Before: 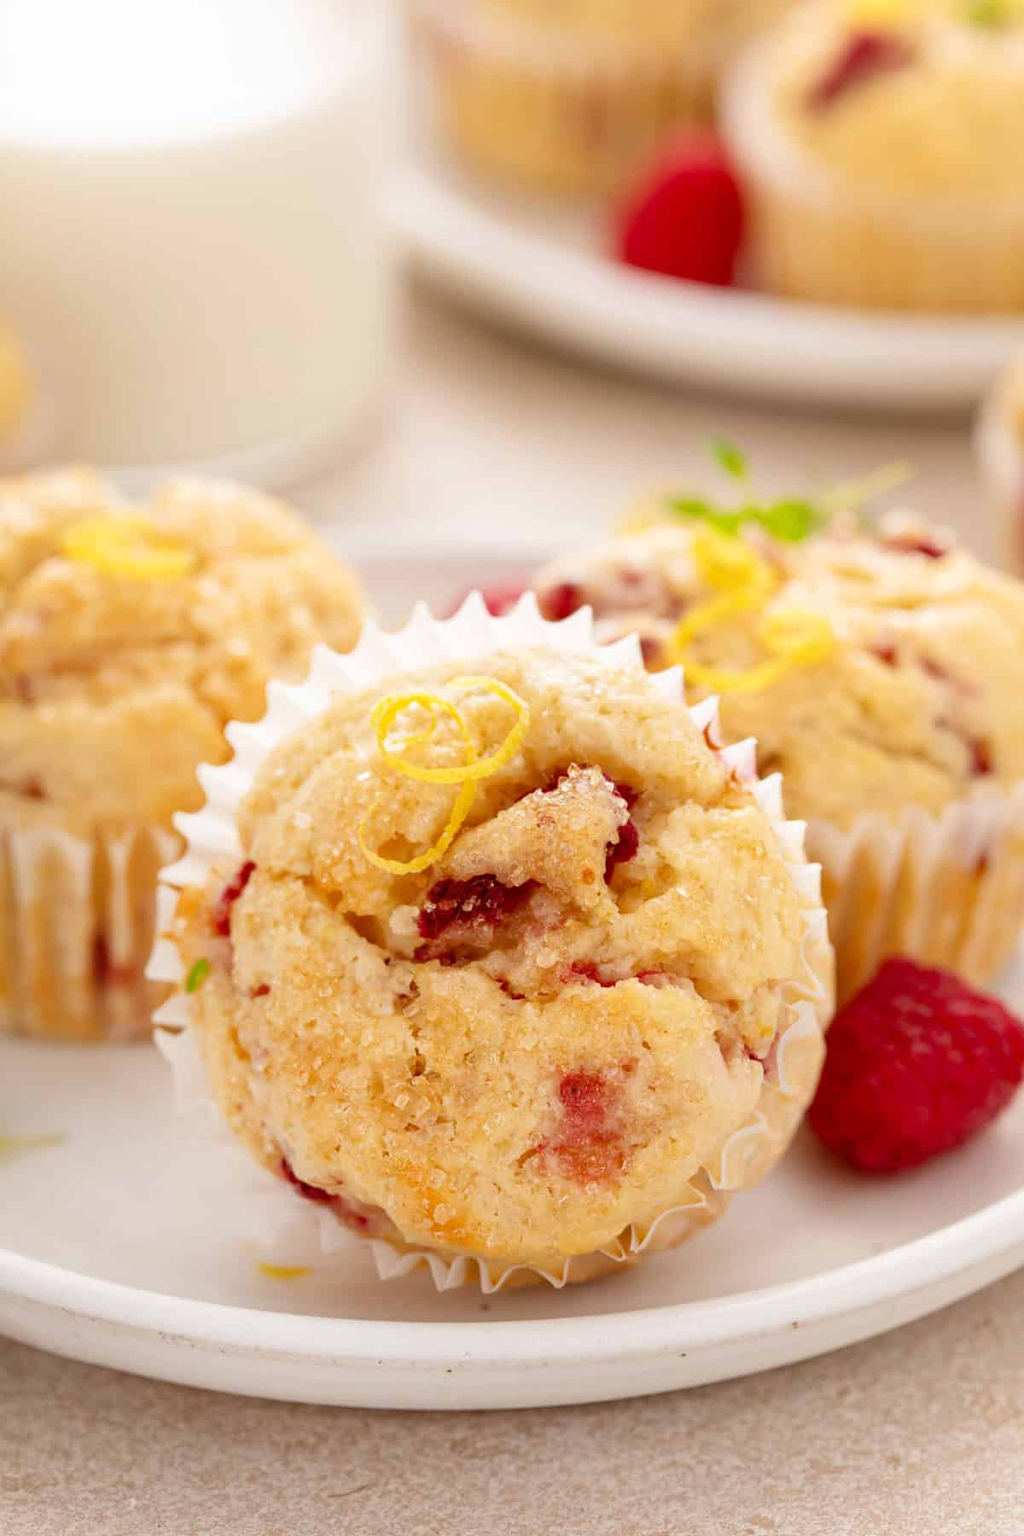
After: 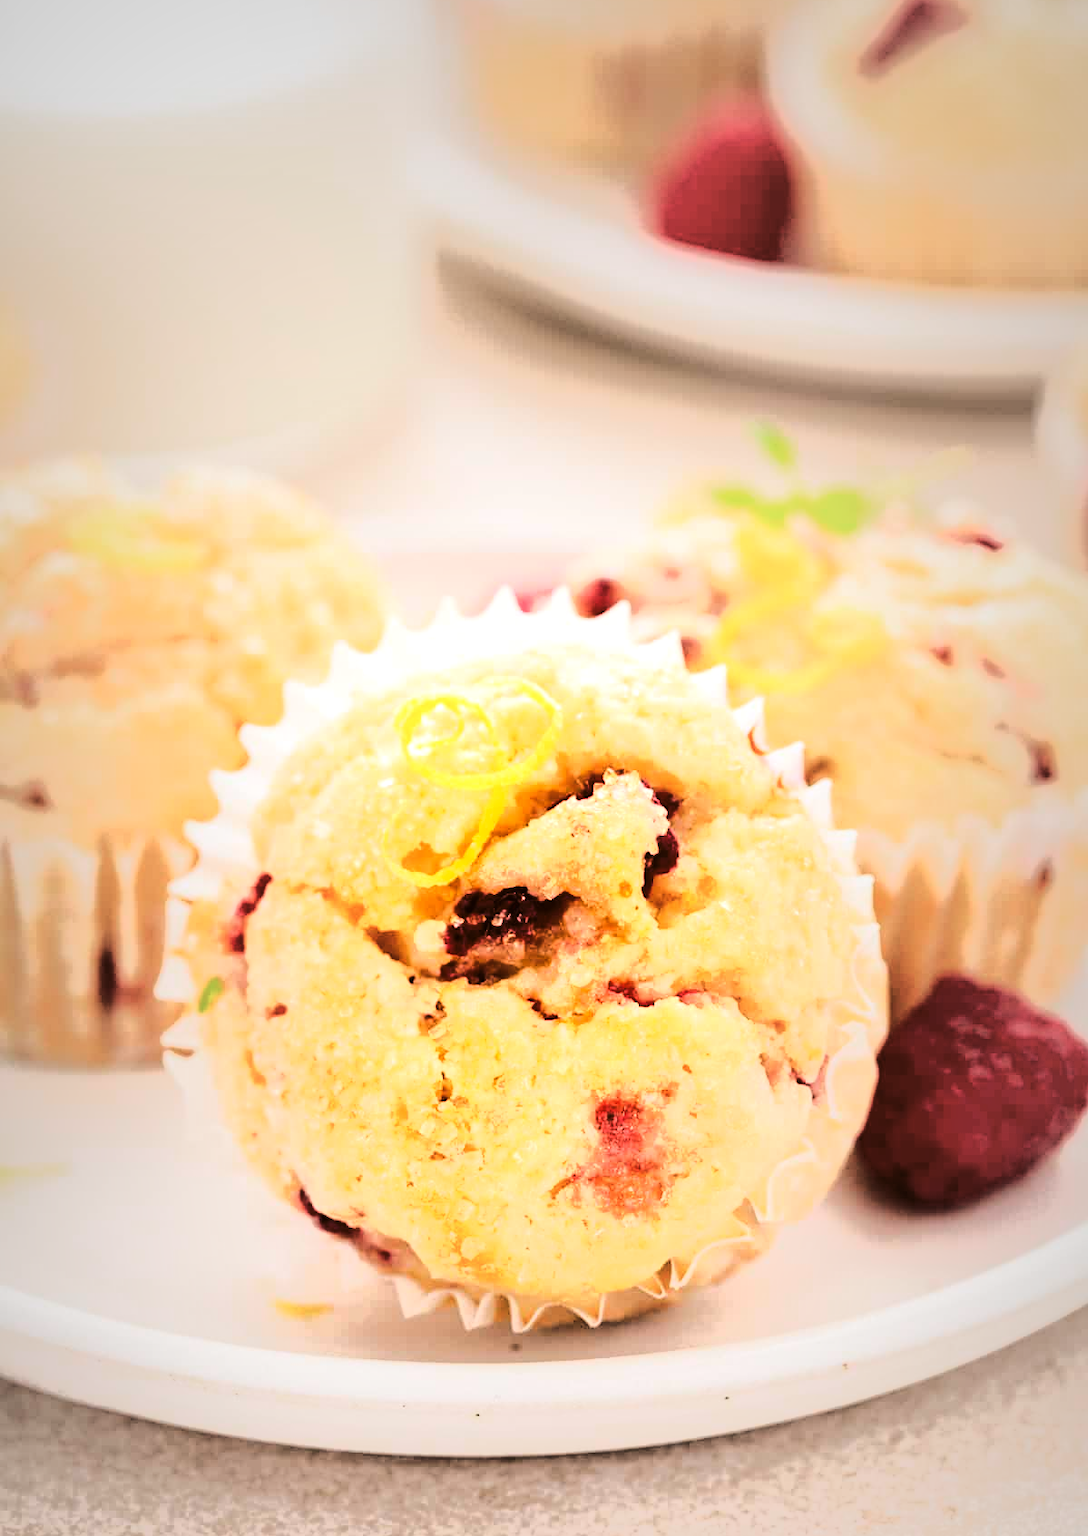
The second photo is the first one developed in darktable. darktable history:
exposure: exposure 0.559 EV, compensate highlight preservation false
crop and rotate: top 2.644%, bottom 3.276%
vignetting: fall-off start 18.92%, fall-off radius 137.34%, center (-0.028, 0.238), width/height ratio 0.622, shape 0.601, unbound false
tone curve: curves: ch0 [(0, 0) (0.003, 0.043) (0.011, 0.043) (0.025, 0.035) (0.044, 0.042) (0.069, 0.035) (0.1, 0.03) (0.136, 0.017) (0.177, 0.03) (0.224, 0.06) (0.277, 0.118) (0.335, 0.189) (0.399, 0.297) (0.468, 0.483) (0.543, 0.631) (0.623, 0.746) (0.709, 0.823) (0.801, 0.944) (0.898, 0.966) (1, 1)], color space Lab, linked channels, preserve colors none
